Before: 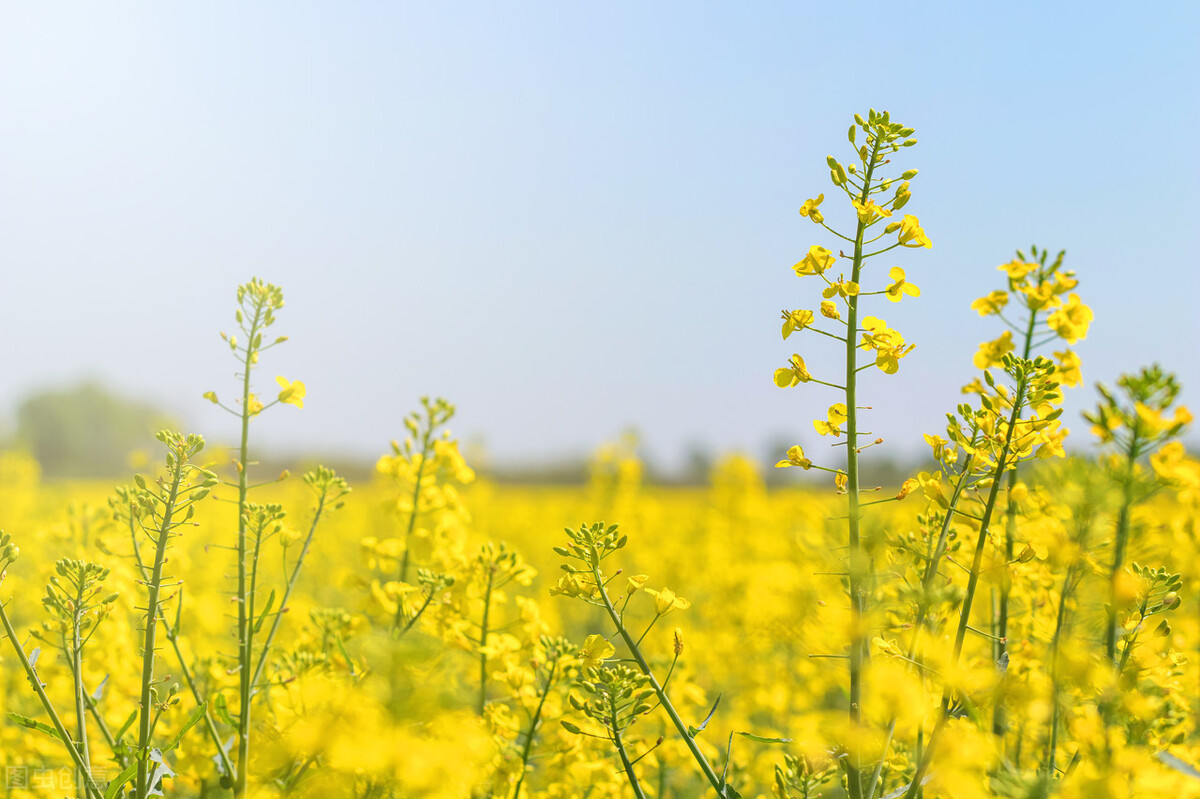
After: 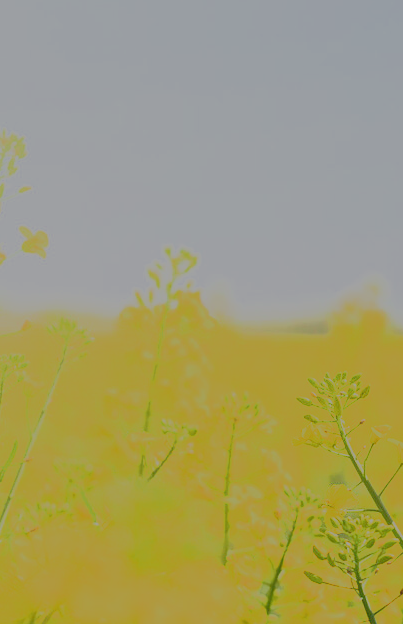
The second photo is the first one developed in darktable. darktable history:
filmic rgb: black relative exposure -12.91 EV, white relative exposure 4.02 EV, target white luminance 85.13%, hardness 6.29, latitude 41.17%, contrast 0.86, shadows ↔ highlights balance 8.9%
exposure: black level correction 0.001, exposure 0.5 EV, compensate exposure bias true, compensate highlight preservation false
crop and rotate: left 21.494%, top 18.869%, right 44.921%, bottom 2.99%
